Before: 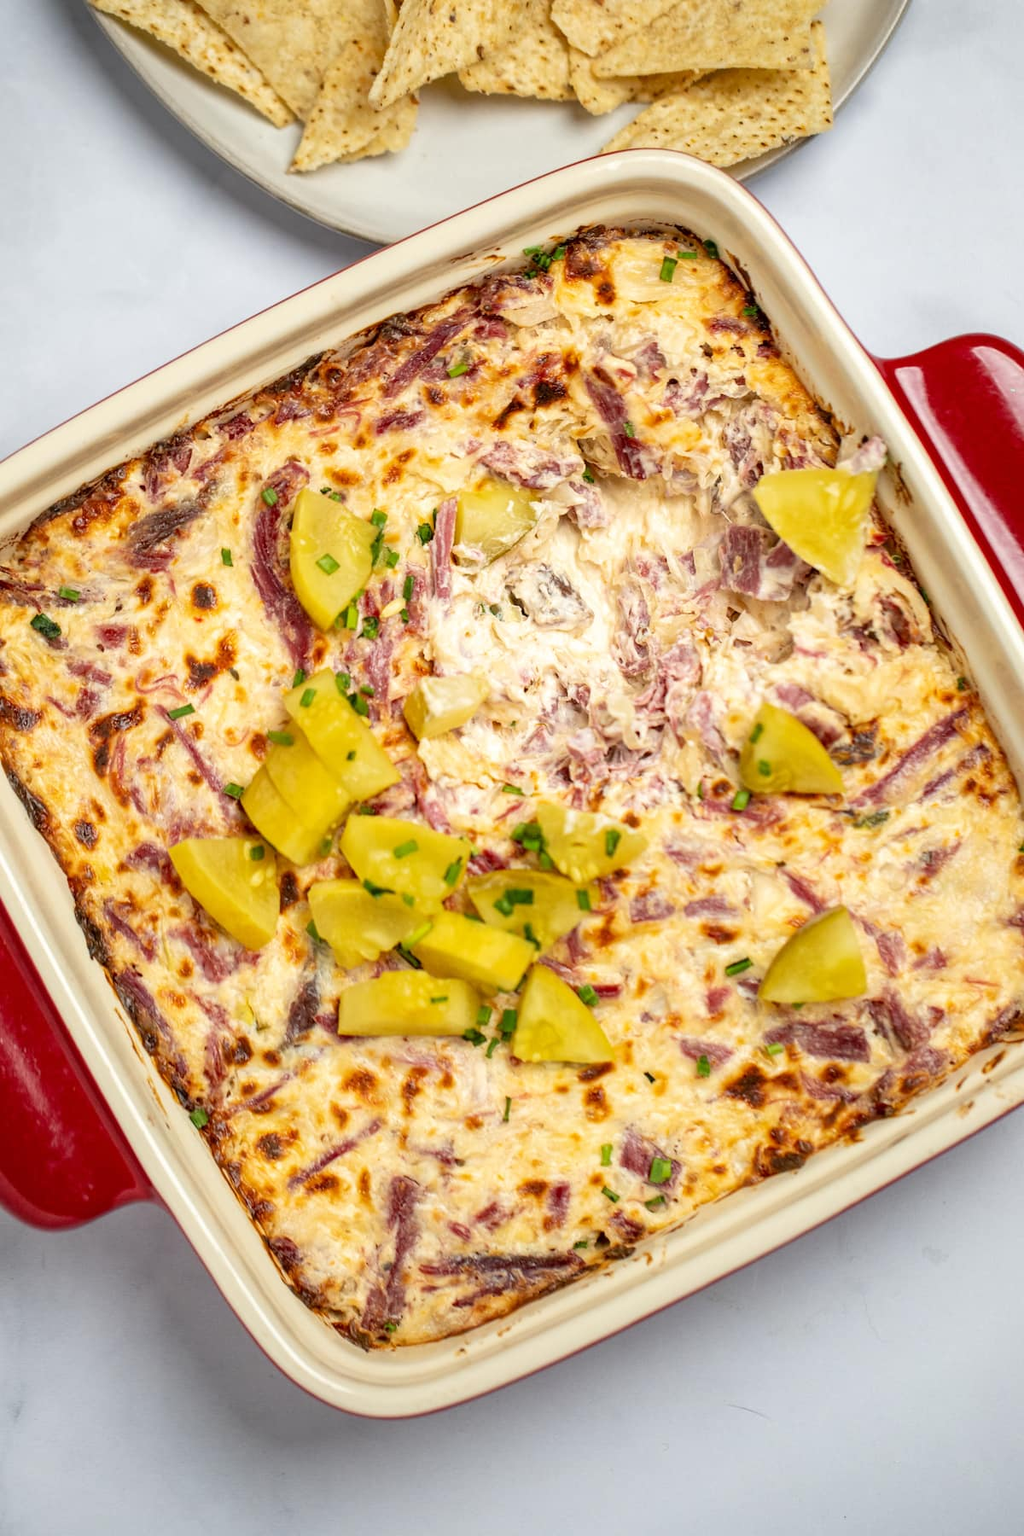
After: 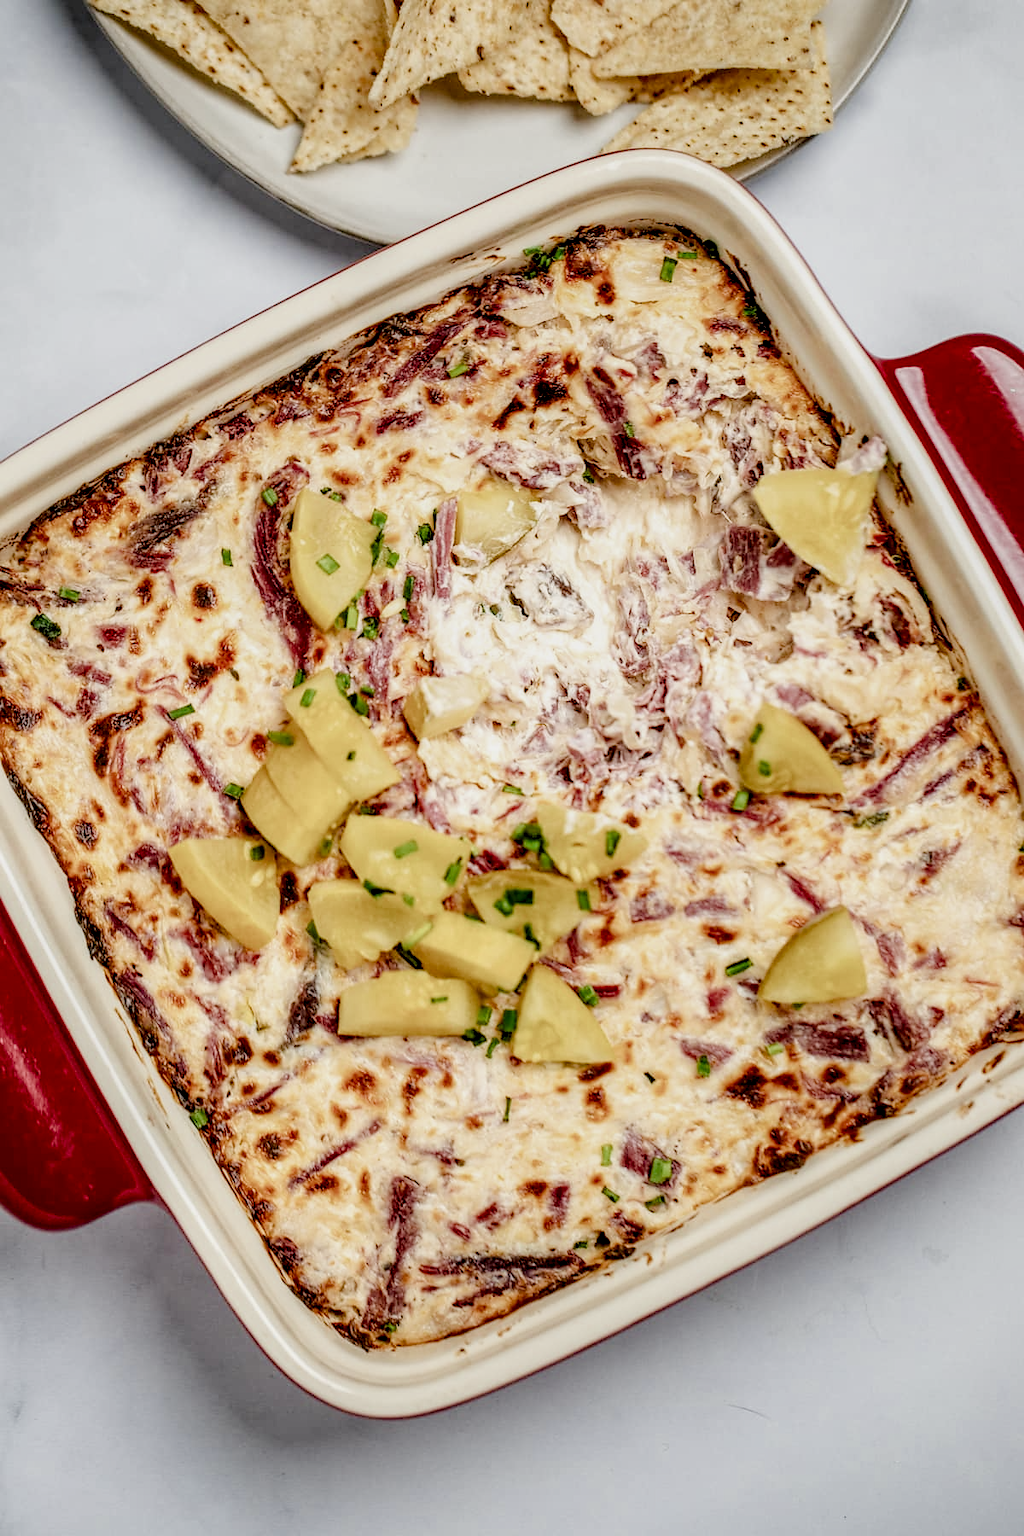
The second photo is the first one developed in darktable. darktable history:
local contrast: highlights 22%, detail 197%
sharpen: radius 1.005, threshold 0.9
filmic rgb: black relative exposure -8.48 EV, white relative exposure 5.57 EV, hardness 3.39, contrast 1.021
color balance rgb: perceptual saturation grading › global saturation 0.205%, perceptual saturation grading › highlights -31.119%, perceptual saturation grading › mid-tones 5.263%, perceptual saturation grading › shadows 17.929%, perceptual brilliance grading › mid-tones 9.051%, perceptual brilliance grading › shadows 15.262%
